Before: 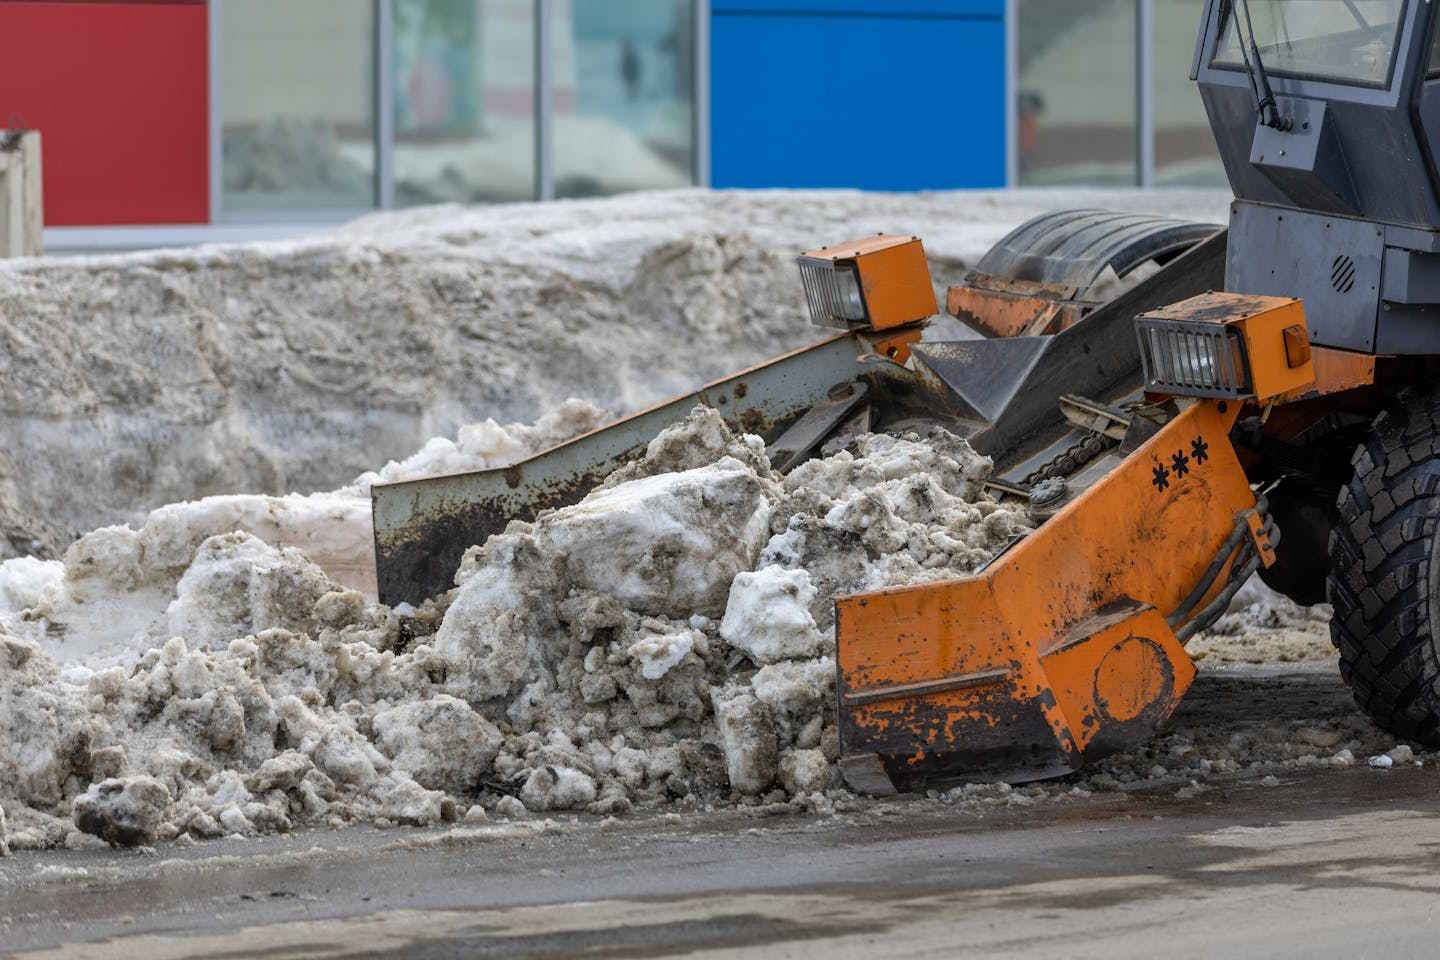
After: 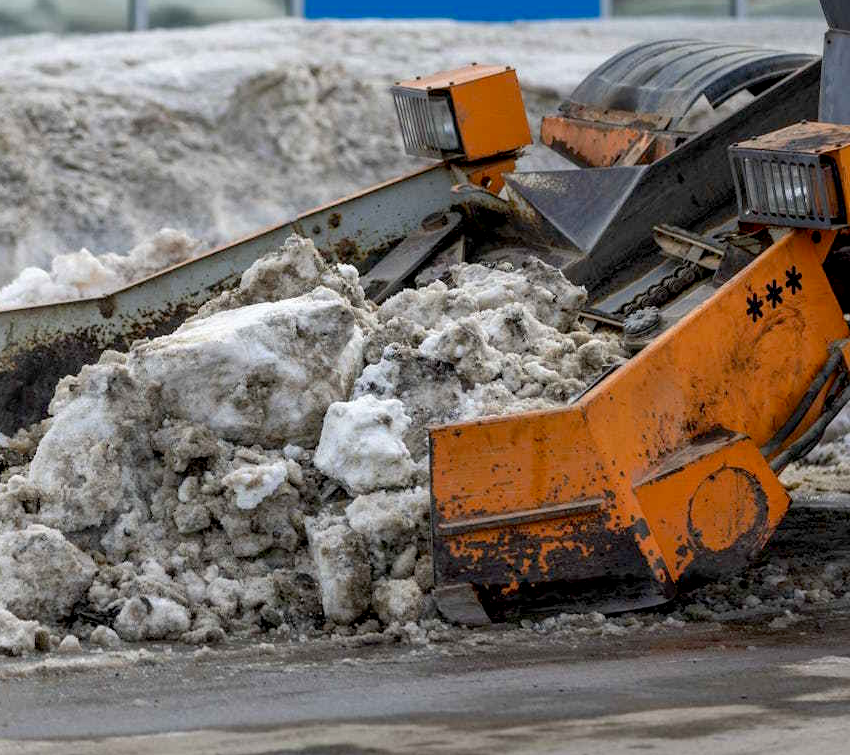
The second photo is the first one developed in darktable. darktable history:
crop and rotate: left 28.256%, top 17.734%, right 12.656%, bottom 3.573%
exposure: black level correction 0.009, exposure 0.014 EV, compensate highlight preservation false
